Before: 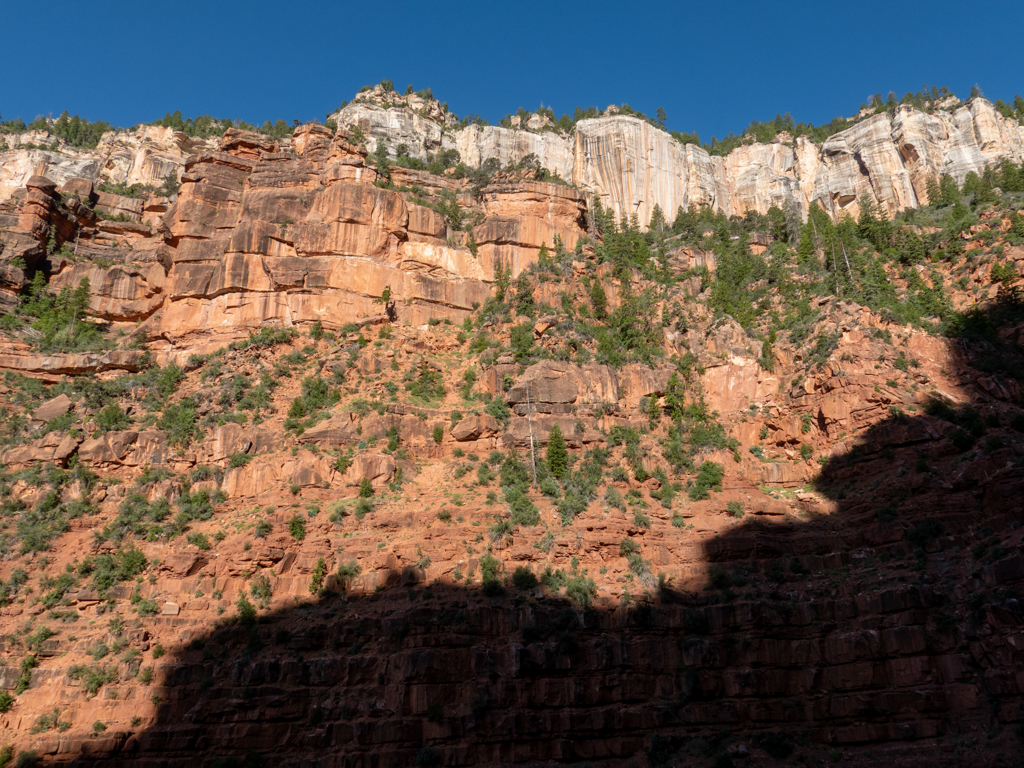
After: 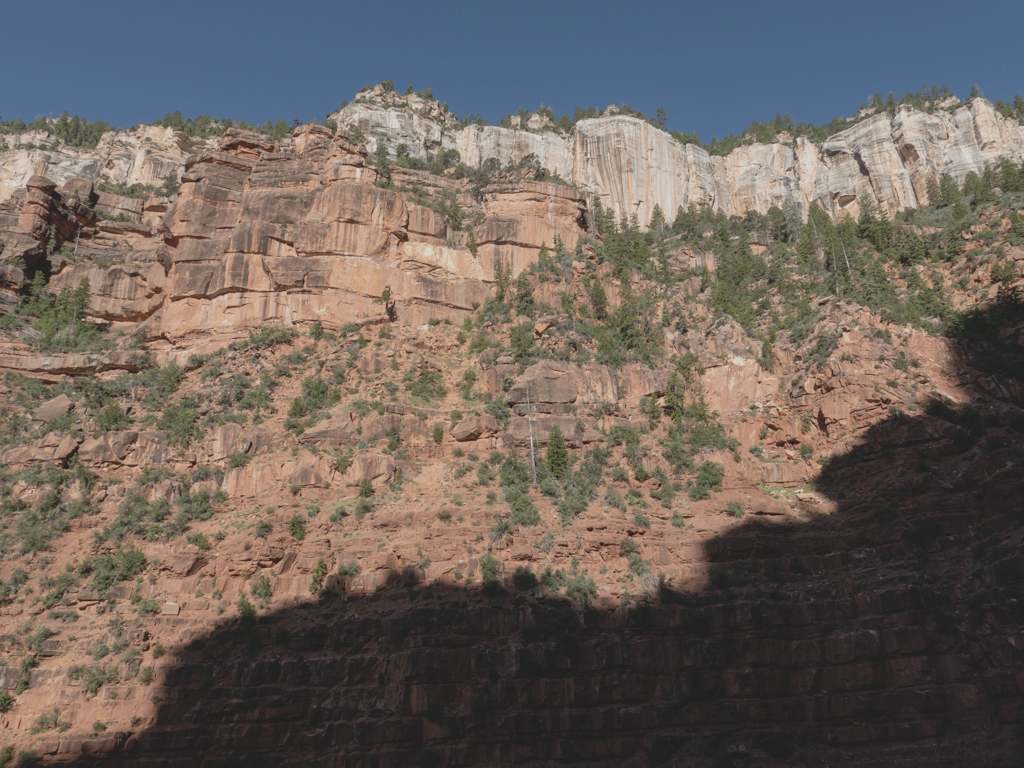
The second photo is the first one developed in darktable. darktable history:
contrast brightness saturation: contrast -0.251, saturation -0.438
